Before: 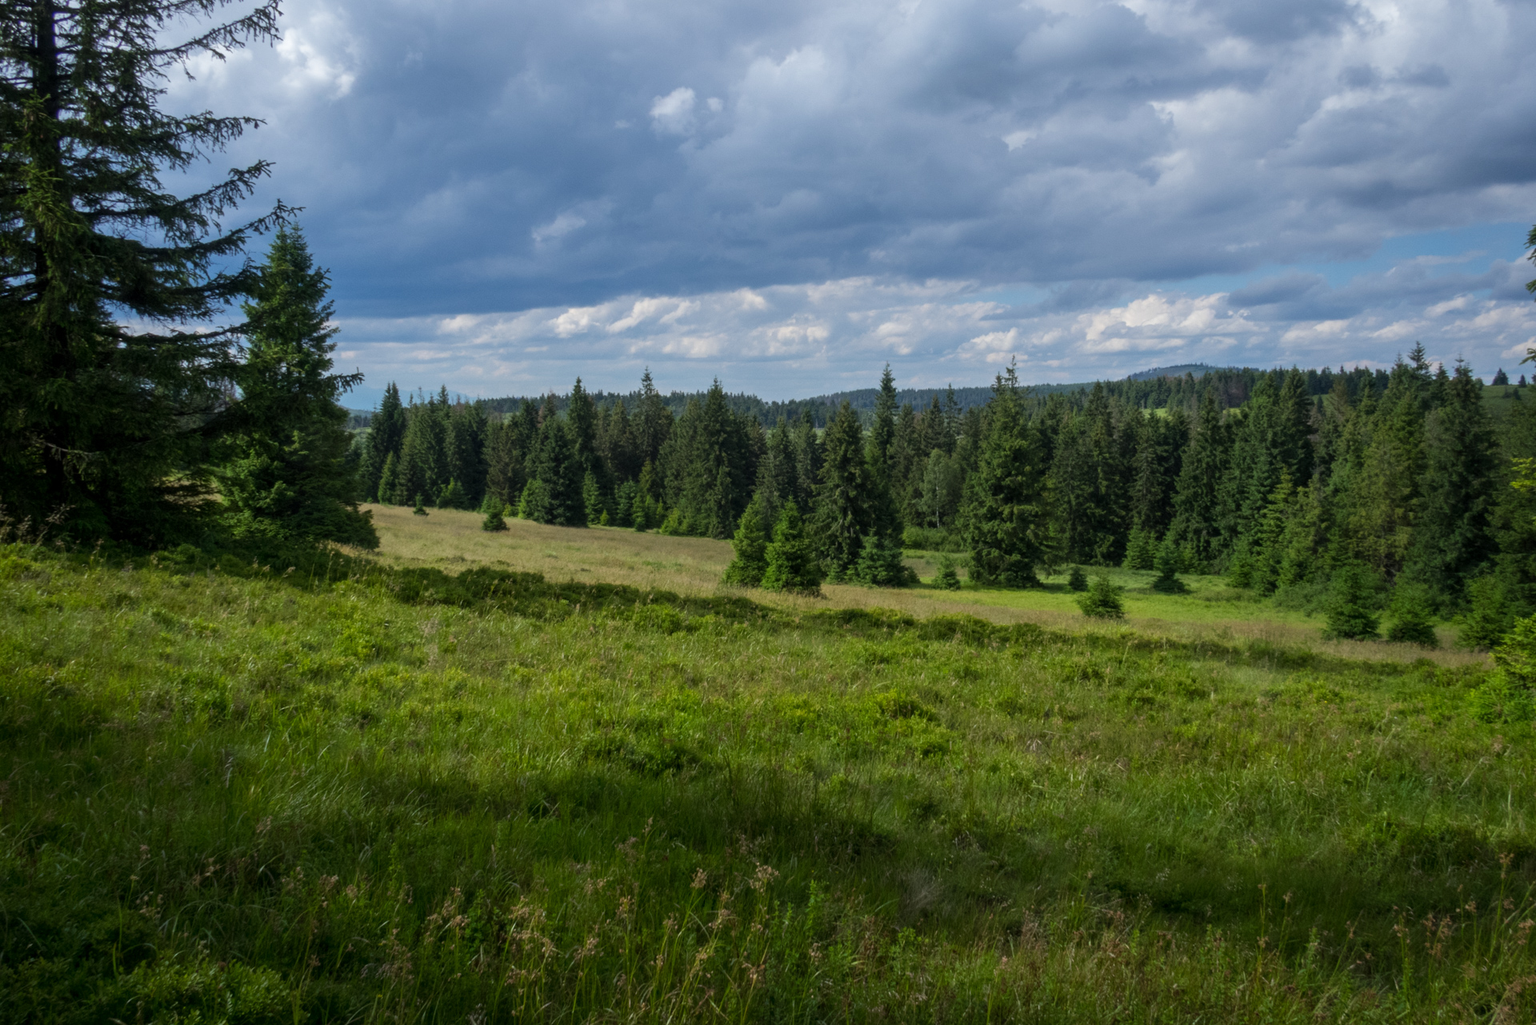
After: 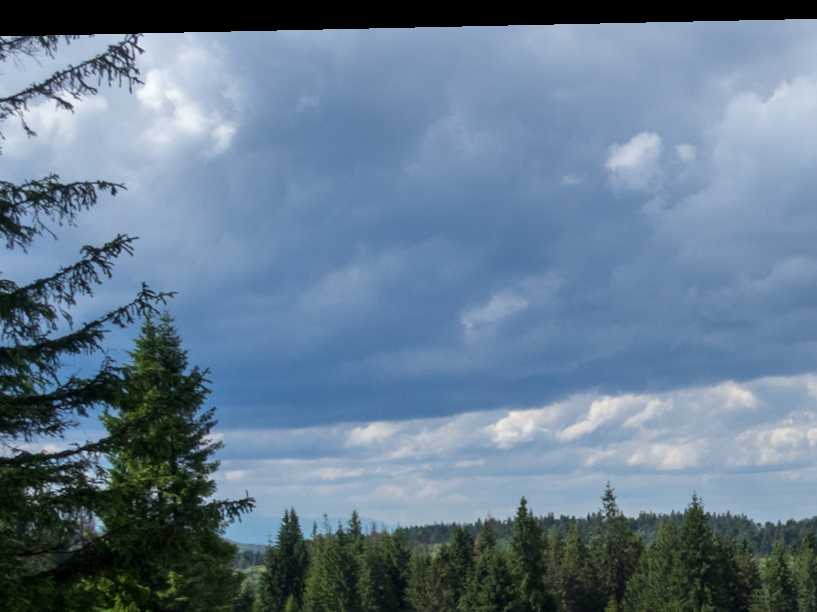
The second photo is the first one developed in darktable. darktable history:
rotate and perspective: rotation -1.24°, automatic cropping off
contrast equalizer: octaves 7, y [[0.6 ×6], [0.55 ×6], [0 ×6], [0 ×6], [0 ×6]], mix 0.15
crop and rotate: left 10.817%, top 0.062%, right 47.194%, bottom 53.626%
